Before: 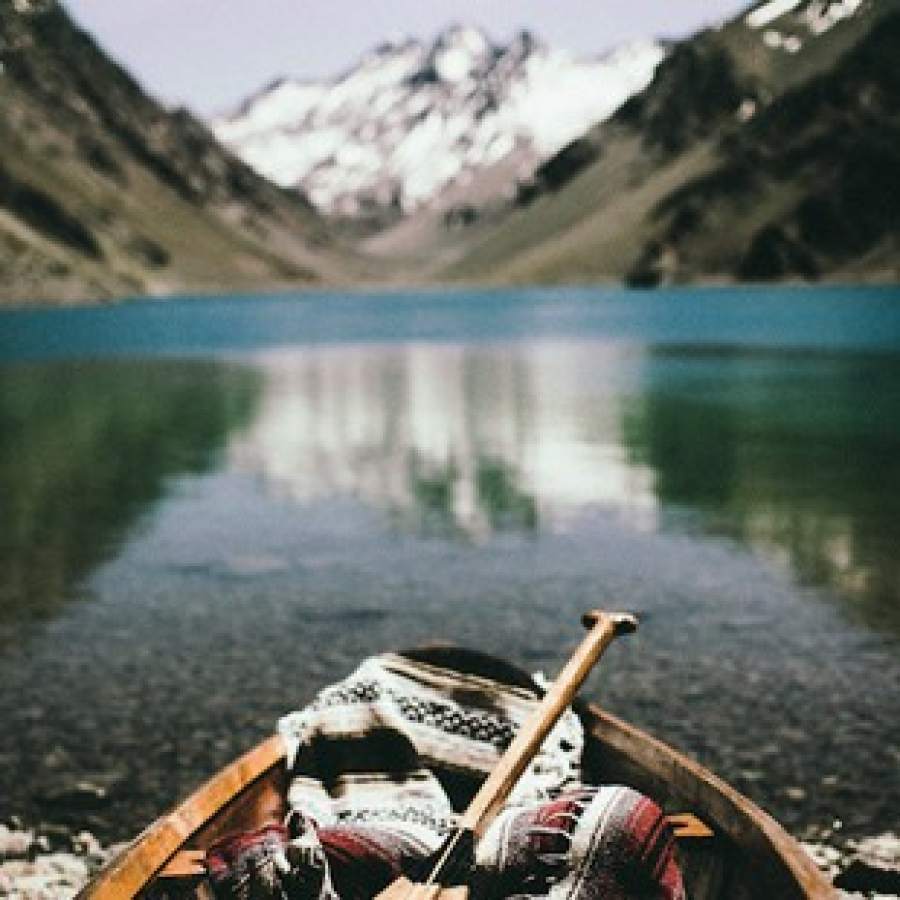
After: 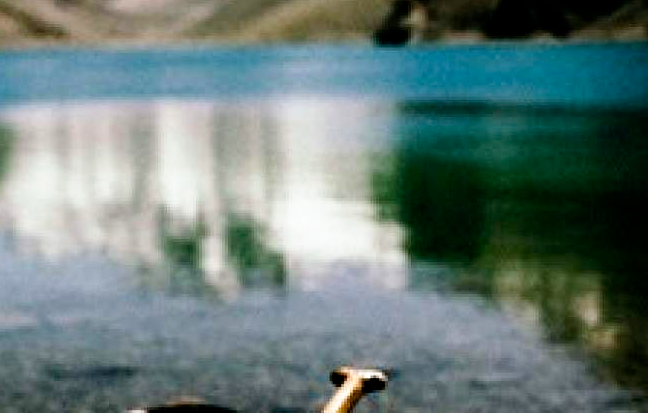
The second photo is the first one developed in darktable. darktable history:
crop and rotate: left 27.938%, top 27.046%, bottom 27.046%
filmic rgb: black relative exposure -5.5 EV, white relative exposure 2.5 EV, threshold 3 EV, target black luminance 0%, hardness 4.51, latitude 67.35%, contrast 1.453, shadows ↔ highlights balance -3.52%, preserve chrominance no, color science v4 (2020), contrast in shadows soft, enable highlight reconstruction true
